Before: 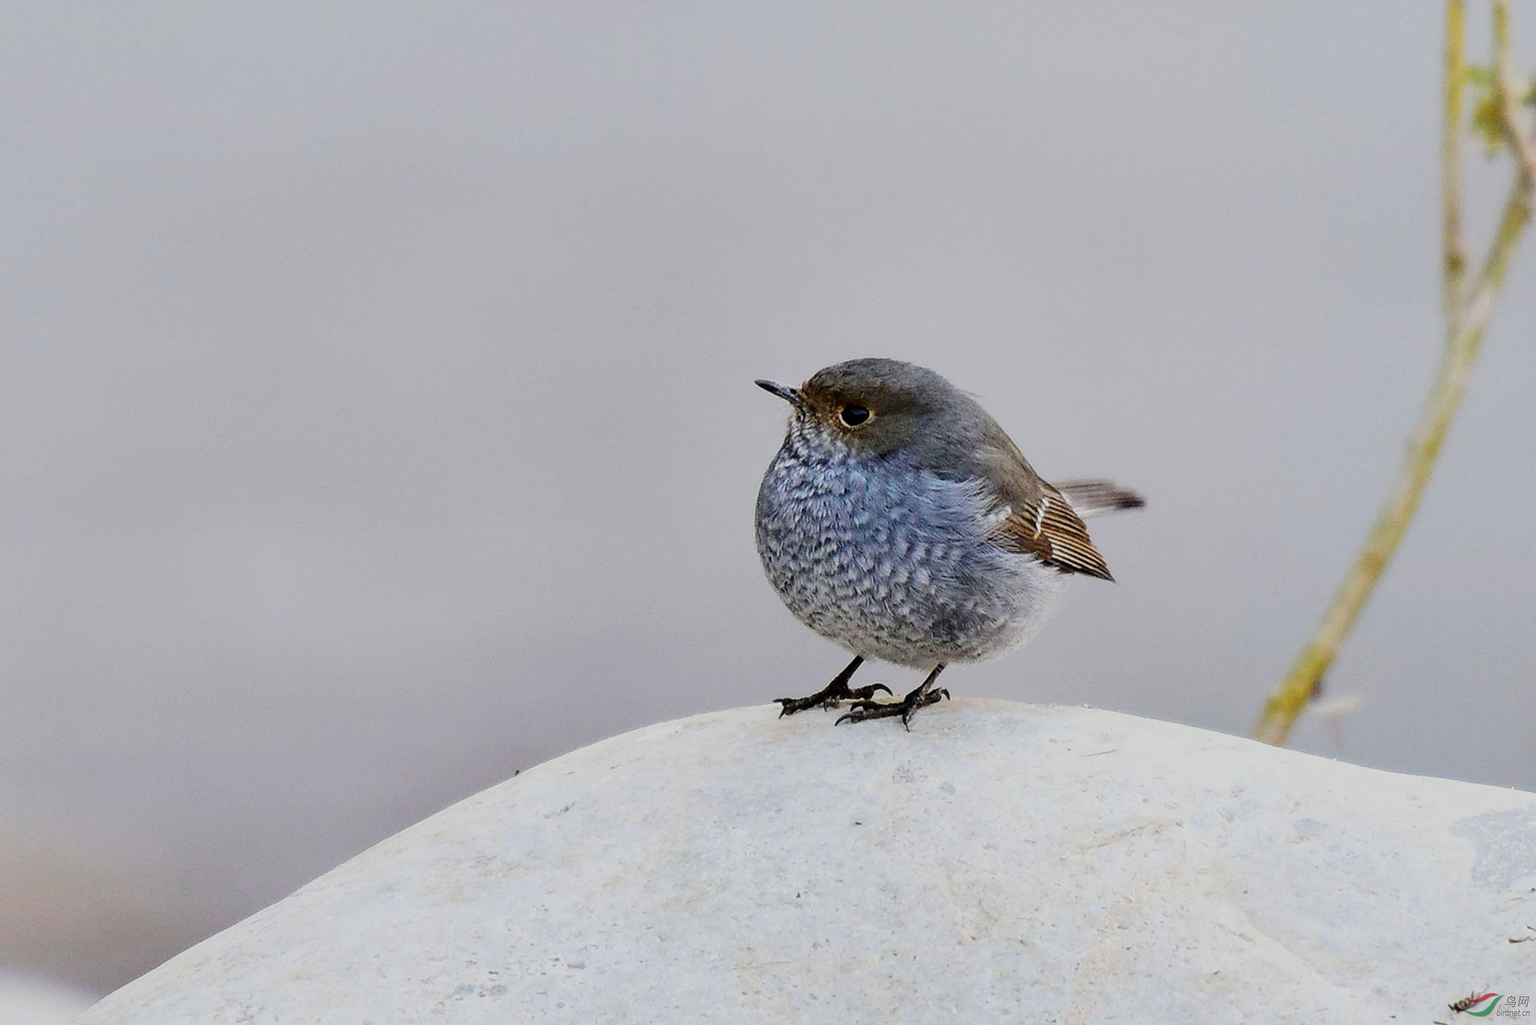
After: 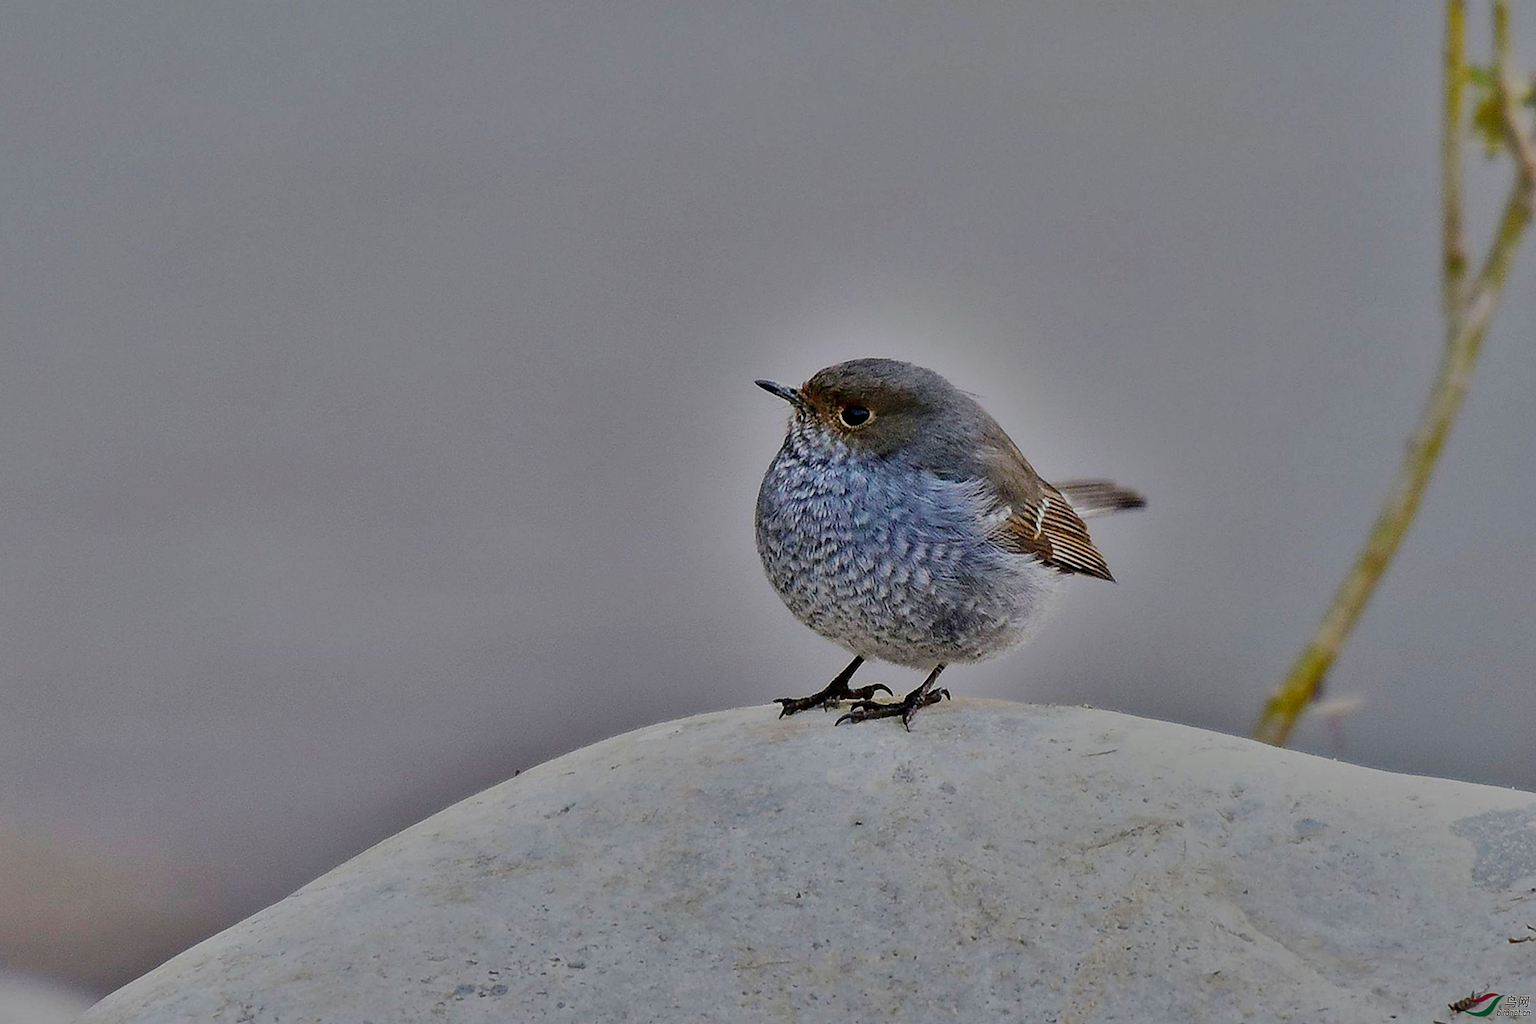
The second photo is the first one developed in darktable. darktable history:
sharpen: on, module defaults
shadows and highlights: shadows 82.57, white point adjustment -9.2, highlights -61.22, soften with gaussian
